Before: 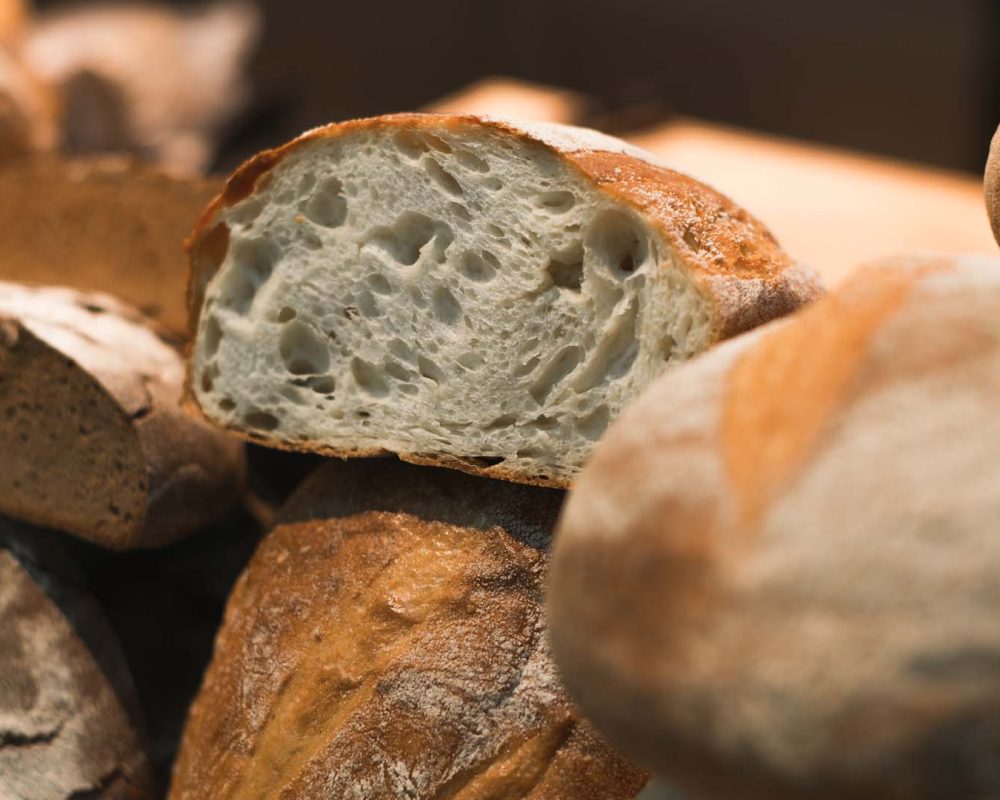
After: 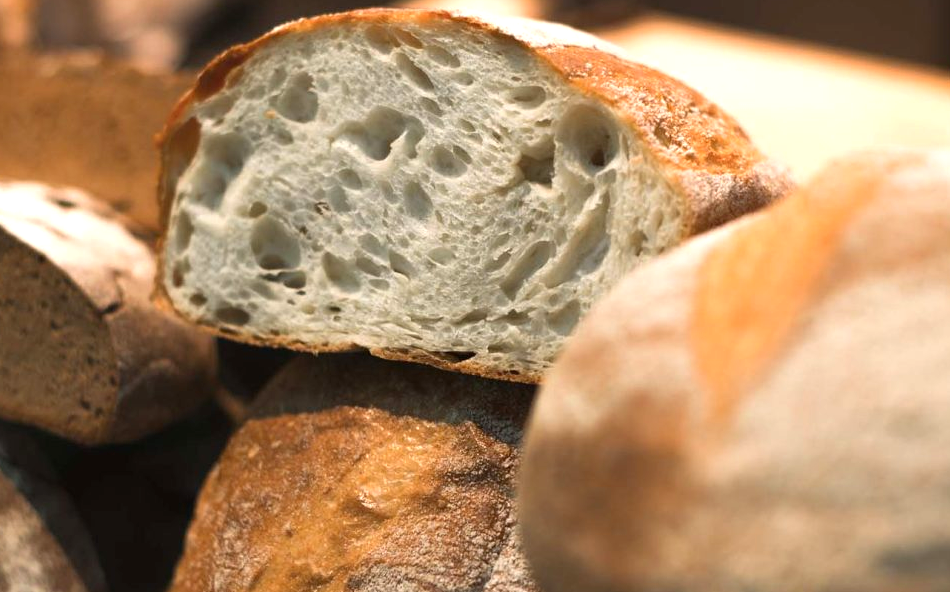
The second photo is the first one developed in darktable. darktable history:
exposure: black level correction 0.001, exposure 0.5 EV, compensate exposure bias true, compensate highlight preservation false
crop and rotate: left 2.991%, top 13.302%, right 1.981%, bottom 12.636%
white balance: red 1, blue 1
